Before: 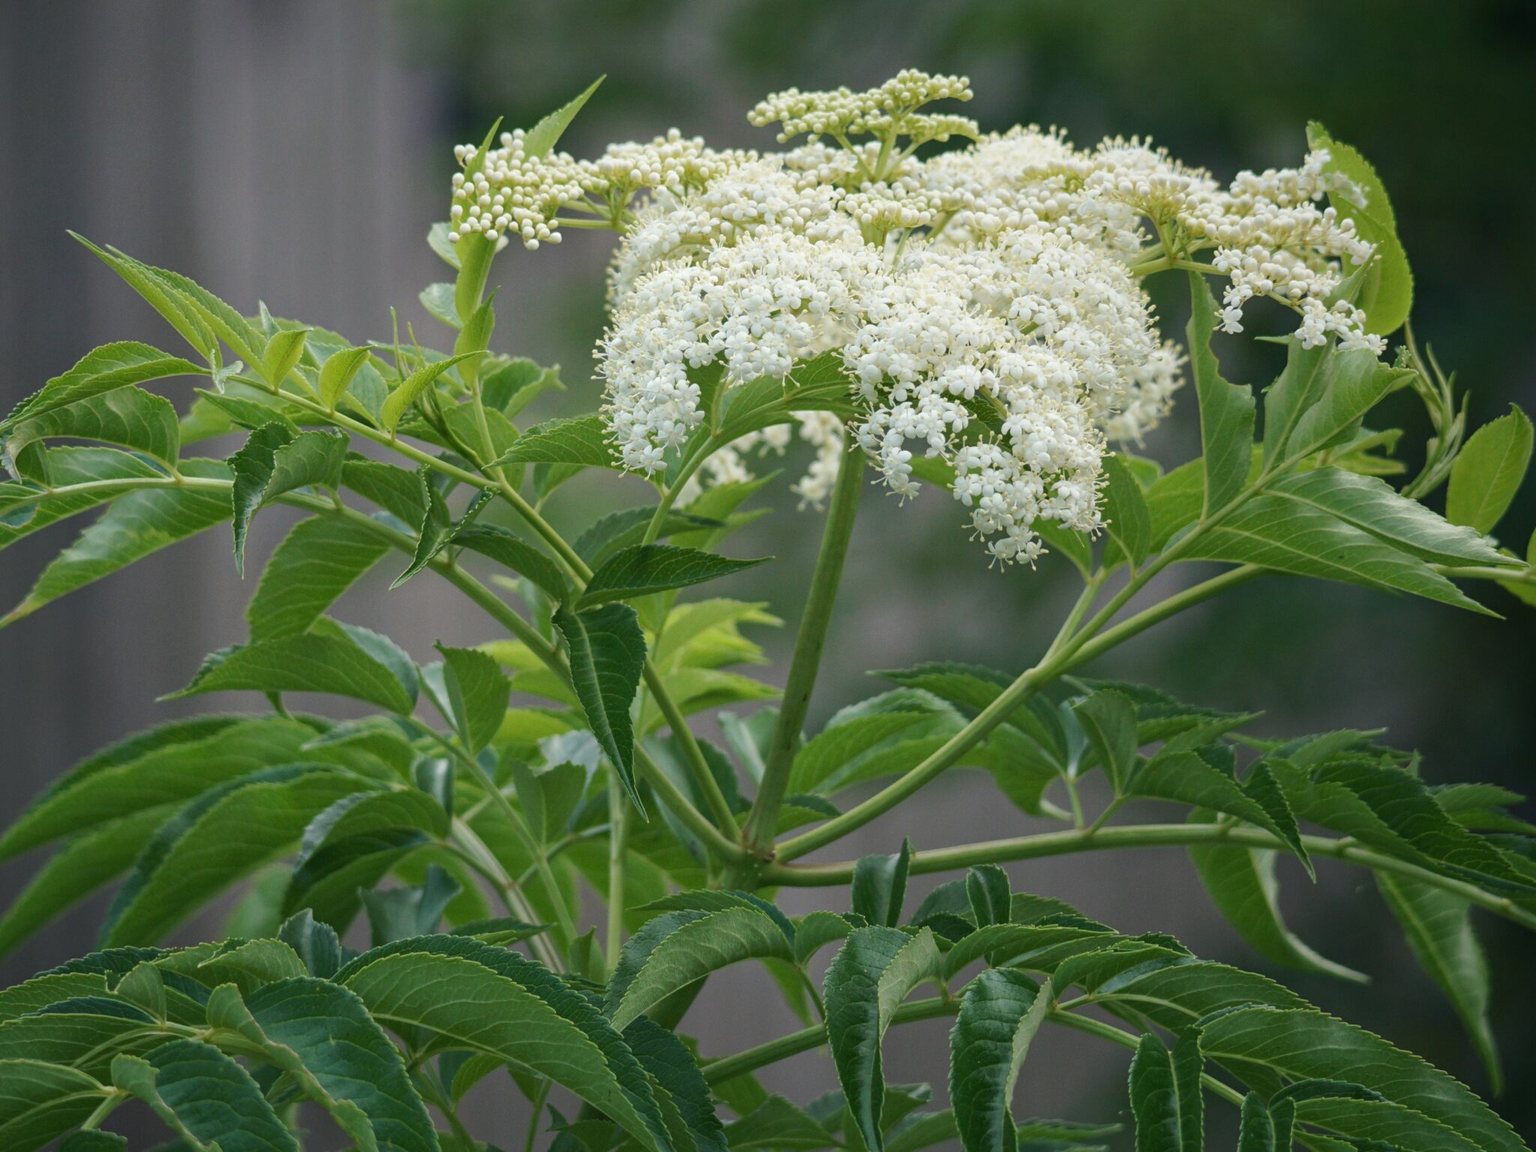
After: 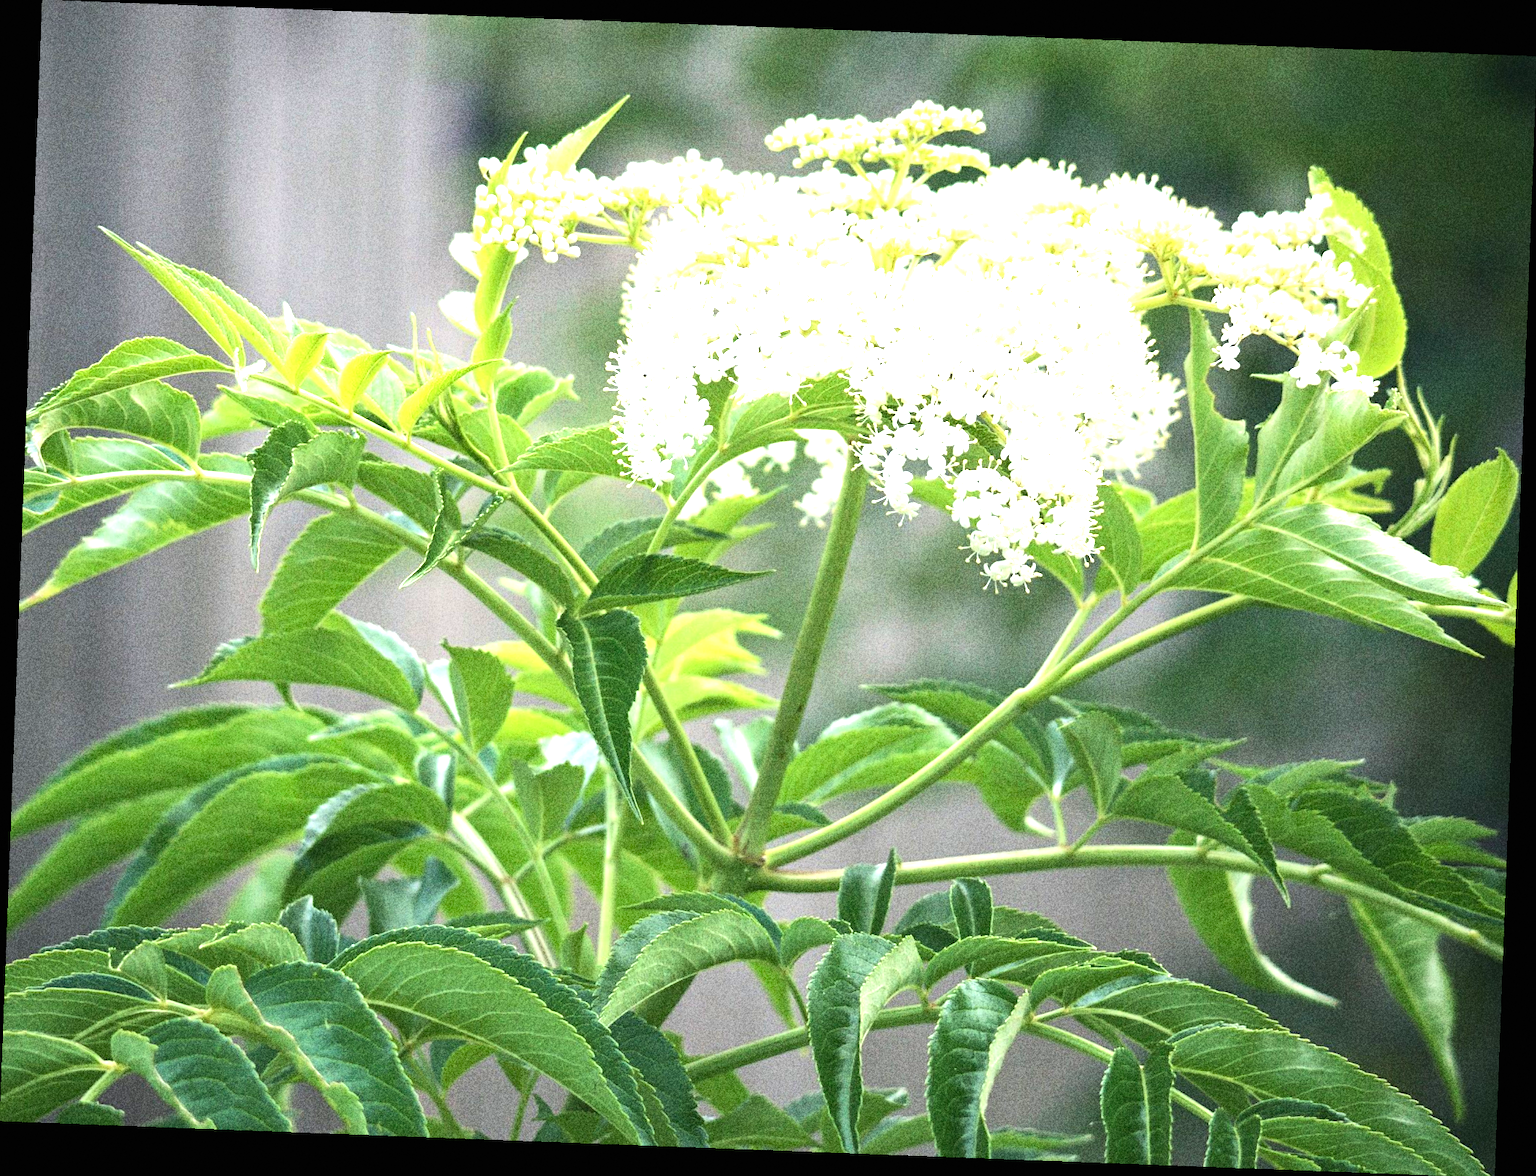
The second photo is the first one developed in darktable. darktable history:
exposure: black level correction 0, exposure 1.6 EV, compensate exposure bias true, compensate highlight preservation false
rotate and perspective: rotation 2.17°, automatic cropping off
grain: coarseness 10.62 ISO, strength 55.56%
tone equalizer: -8 EV -0.417 EV, -7 EV -0.389 EV, -6 EV -0.333 EV, -5 EV -0.222 EV, -3 EV 0.222 EV, -2 EV 0.333 EV, -1 EV 0.389 EV, +0 EV 0.417 EV, edges refinement/feathering 500, mask exposure compensation -1.57 EV, preserve details no
